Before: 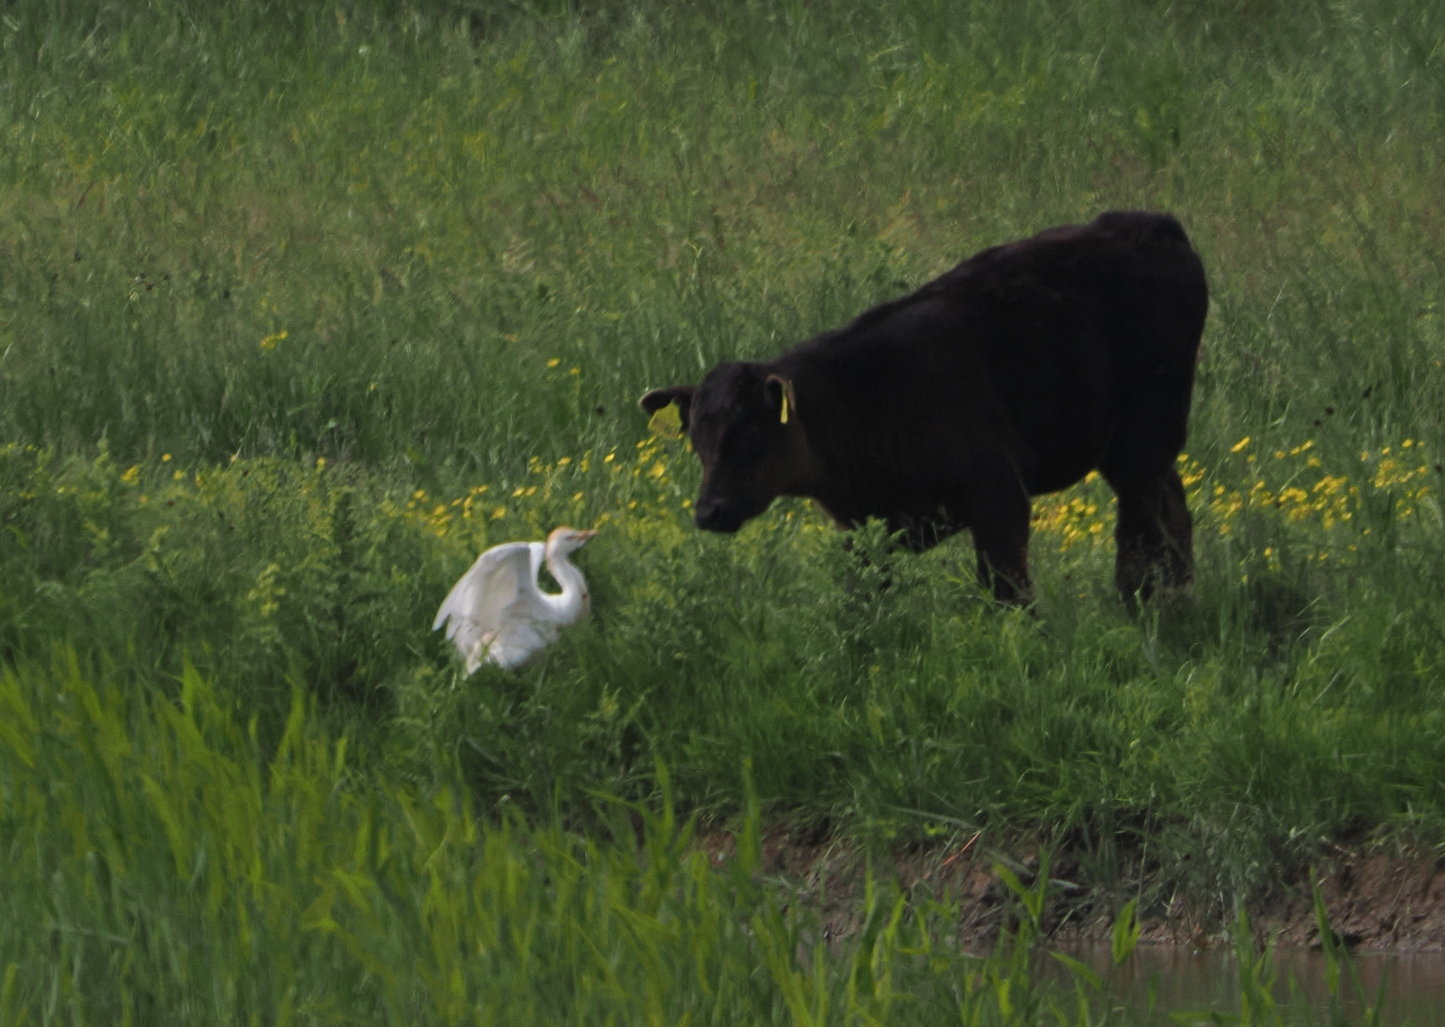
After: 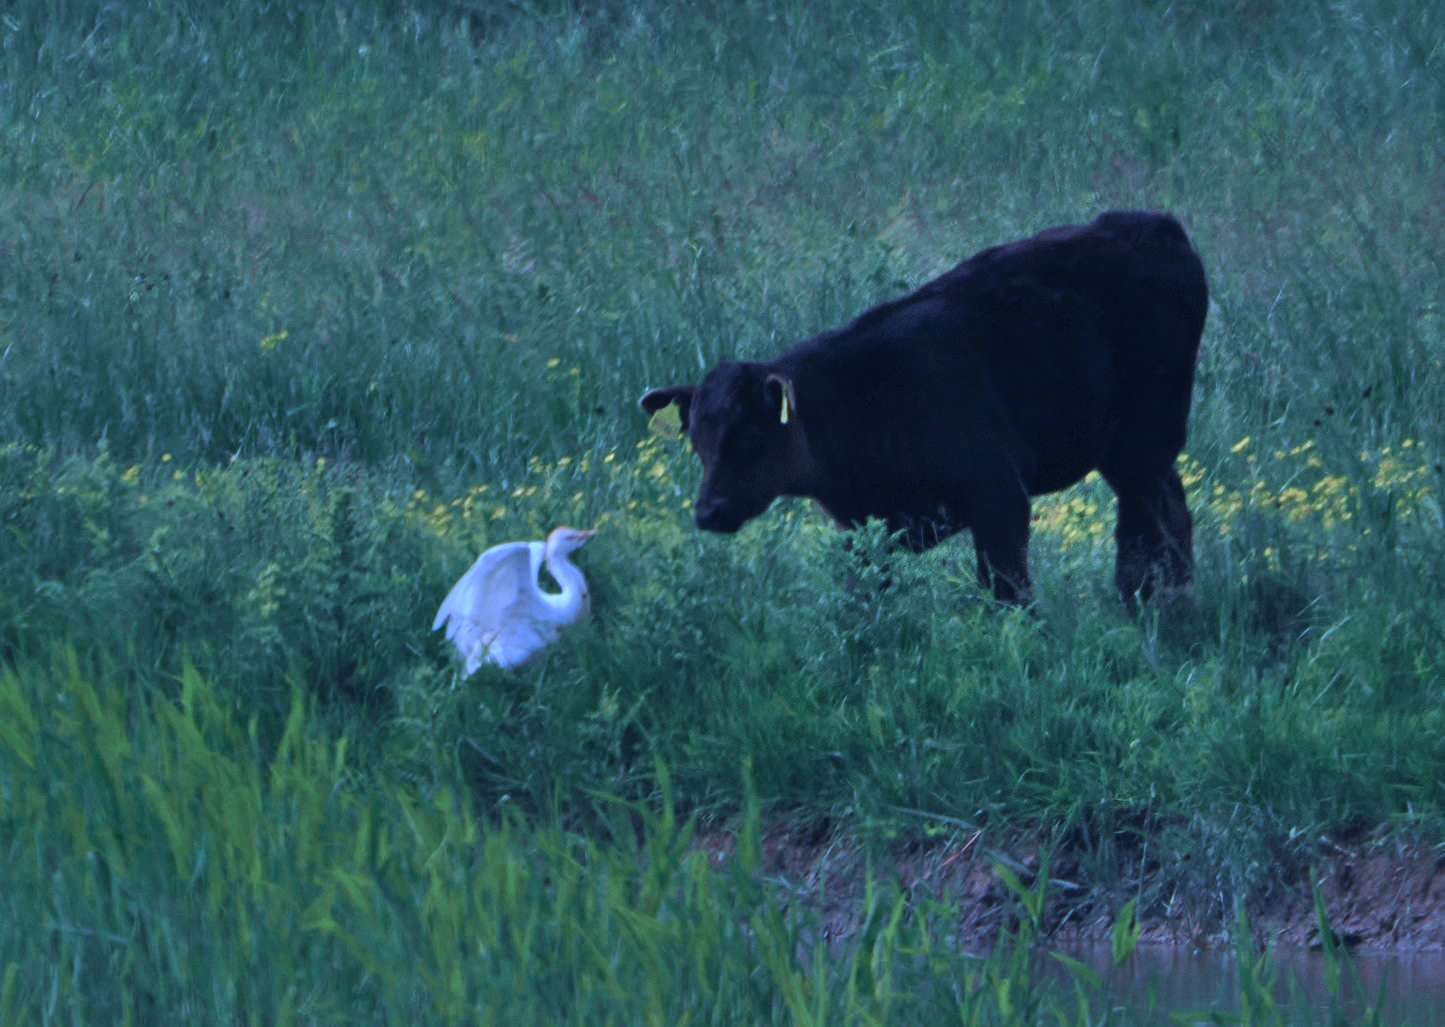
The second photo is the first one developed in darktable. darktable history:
shadows and highlights: radius 105.62, shadows 45.7, highlights -66.86, low approximation 0.01, soften with gaussian
color calibration: output R [1.063, -0.012, -0.003, 0], output B [-0.079, 0.047, 1, 0], illuminant as shot in camera, x 0.462, y 0.42, temperature 2691.73 K, gamut compression 1.65
